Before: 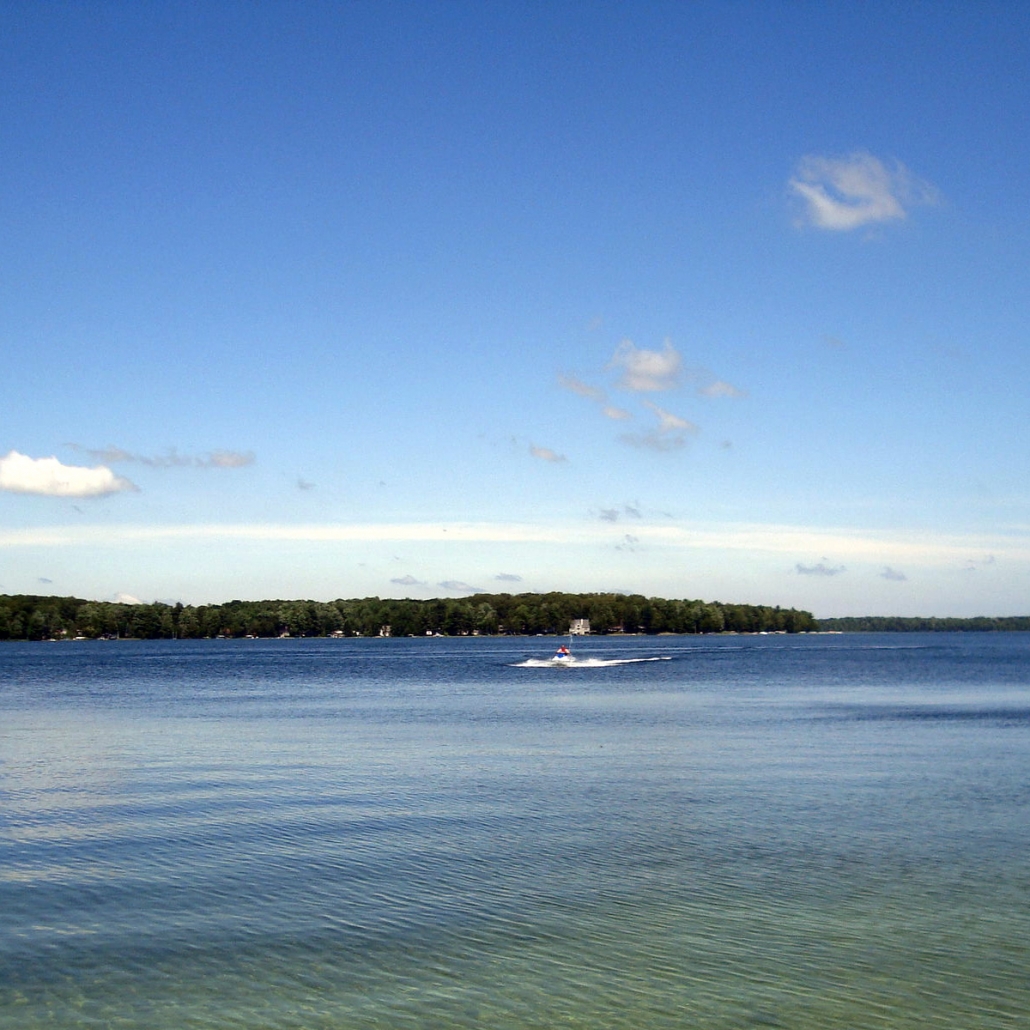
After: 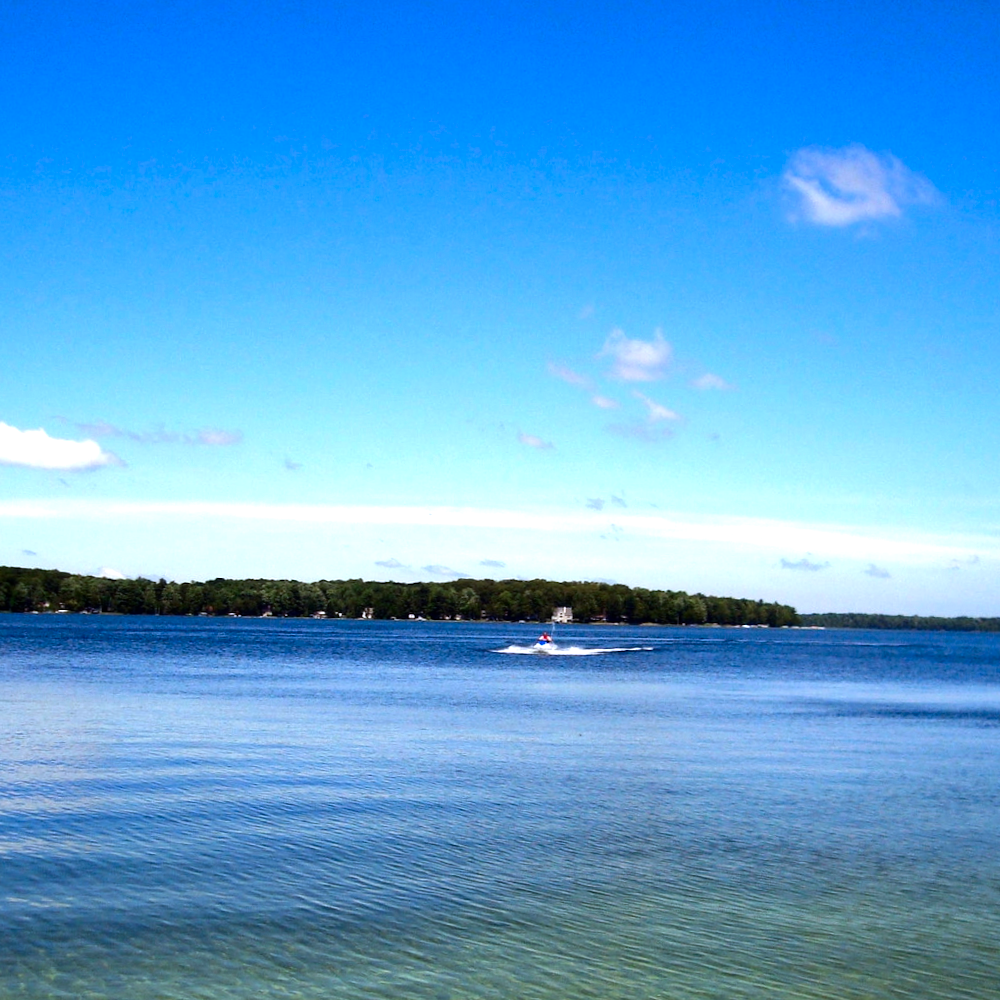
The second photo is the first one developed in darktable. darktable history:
crop and rotate: angle -1.69°
color calibration: illuminant as shot in camera, x 0.366, y 0.378, temperature 4425.7 K, saturation algorithm version 1 (2020)
tone equalizer: -8 EV -0.417 EV, -7 EV -0.389 EV, -6 EV -0.333 EV, -5 EV -0.222 EV, -3 EV 0.222 EV, -2 EV 0.333 EV, -1 EV 0.389 EV, +0 EV 0.417 EV, edges refinement/feathering 500, mask exposure compensation -1.57 EV, preserve details no
color correction: saturation 1.32
